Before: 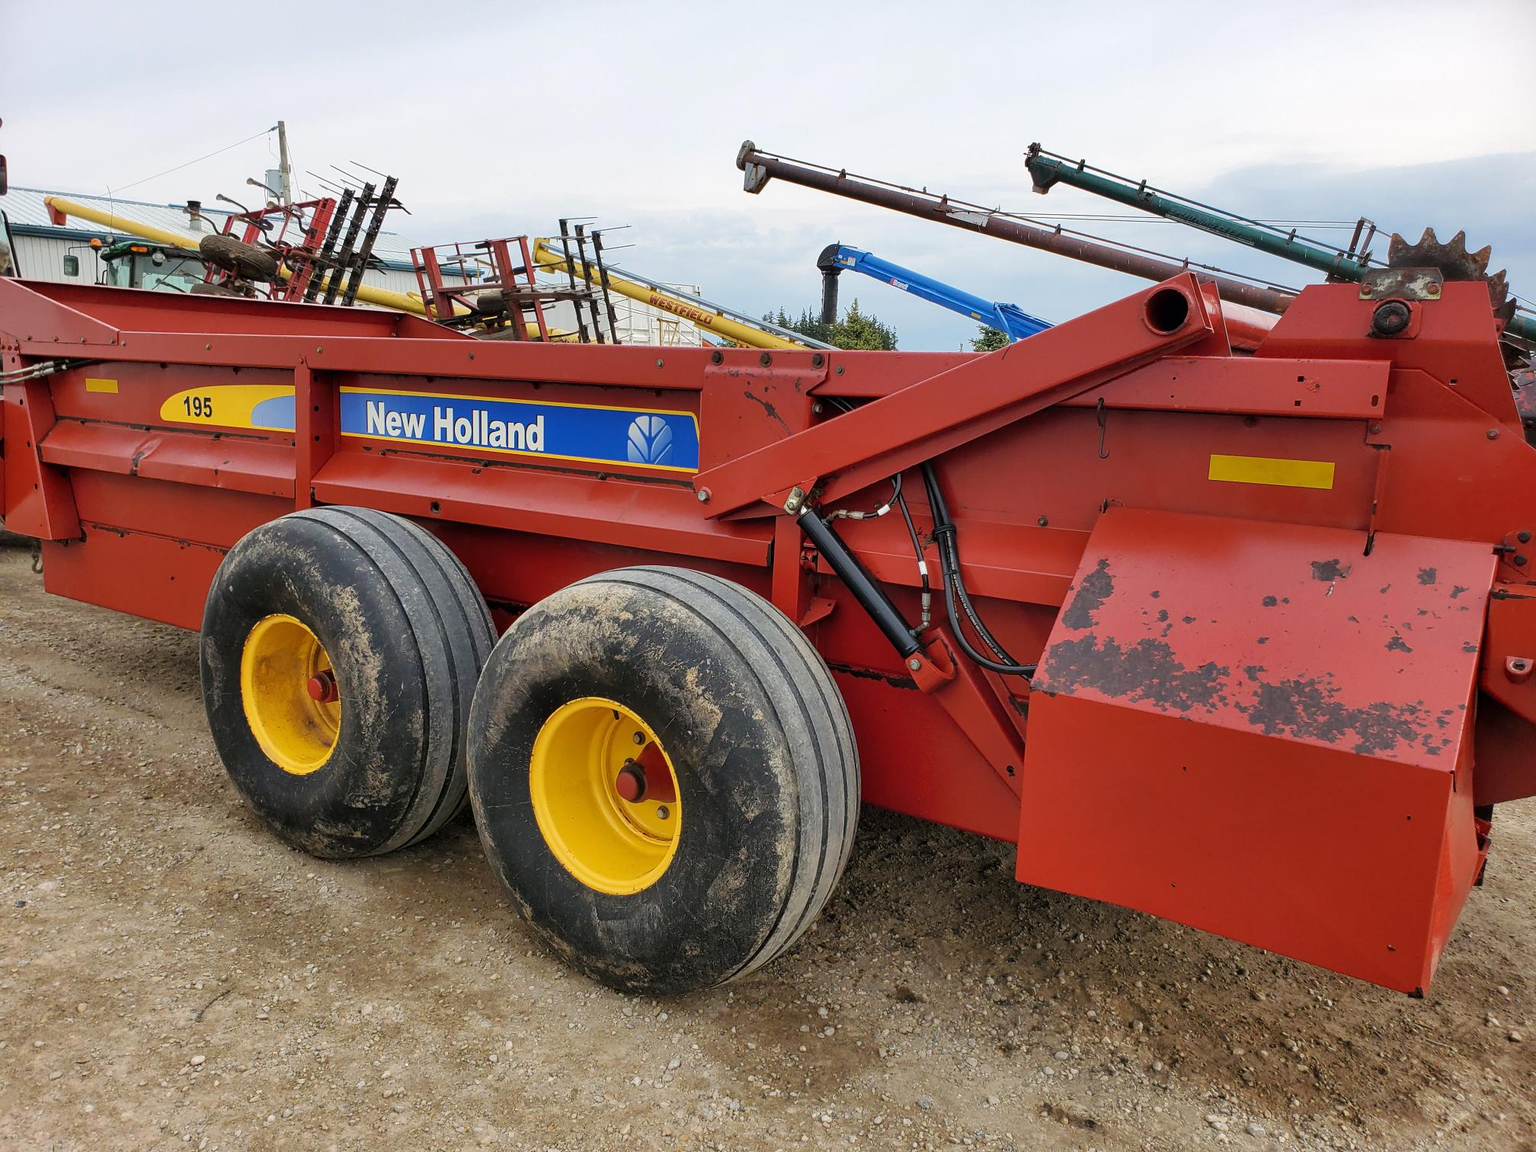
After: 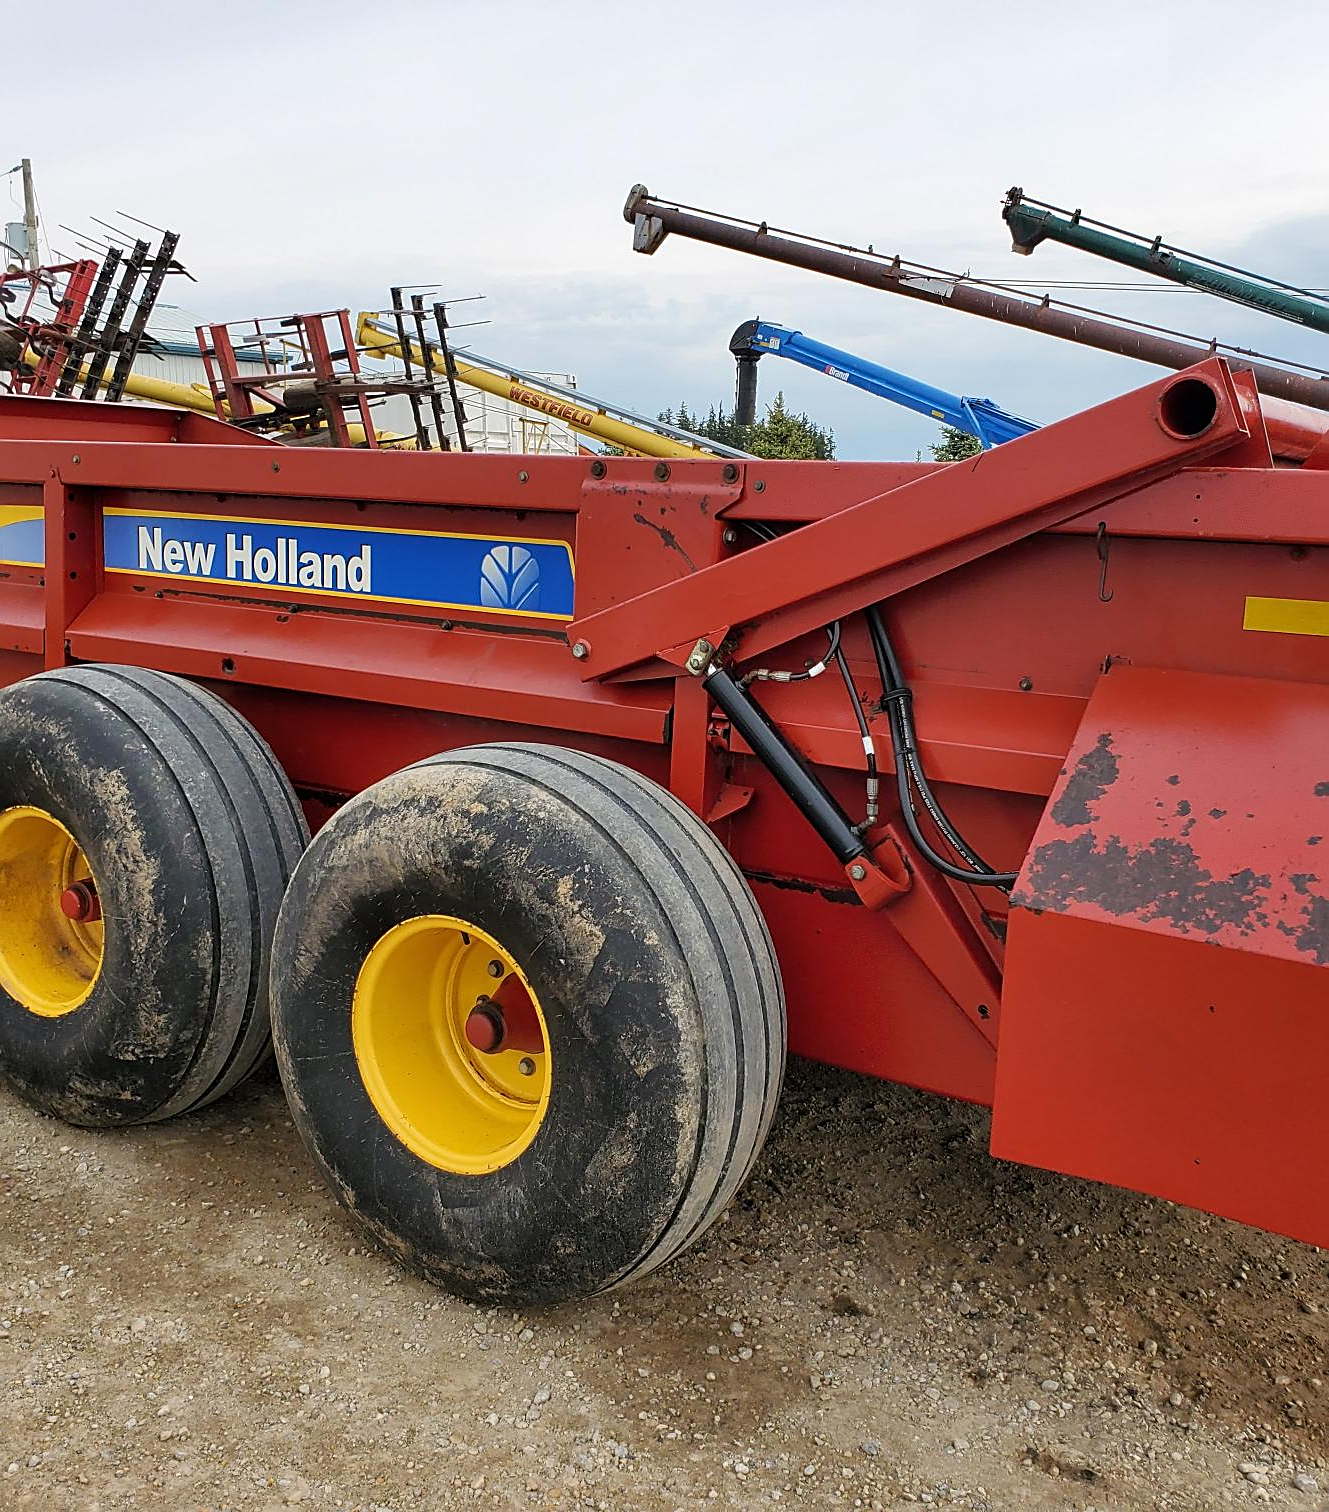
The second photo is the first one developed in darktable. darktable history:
crop: left 17.063%, right 17.009%
sharpen: on, module defaults
